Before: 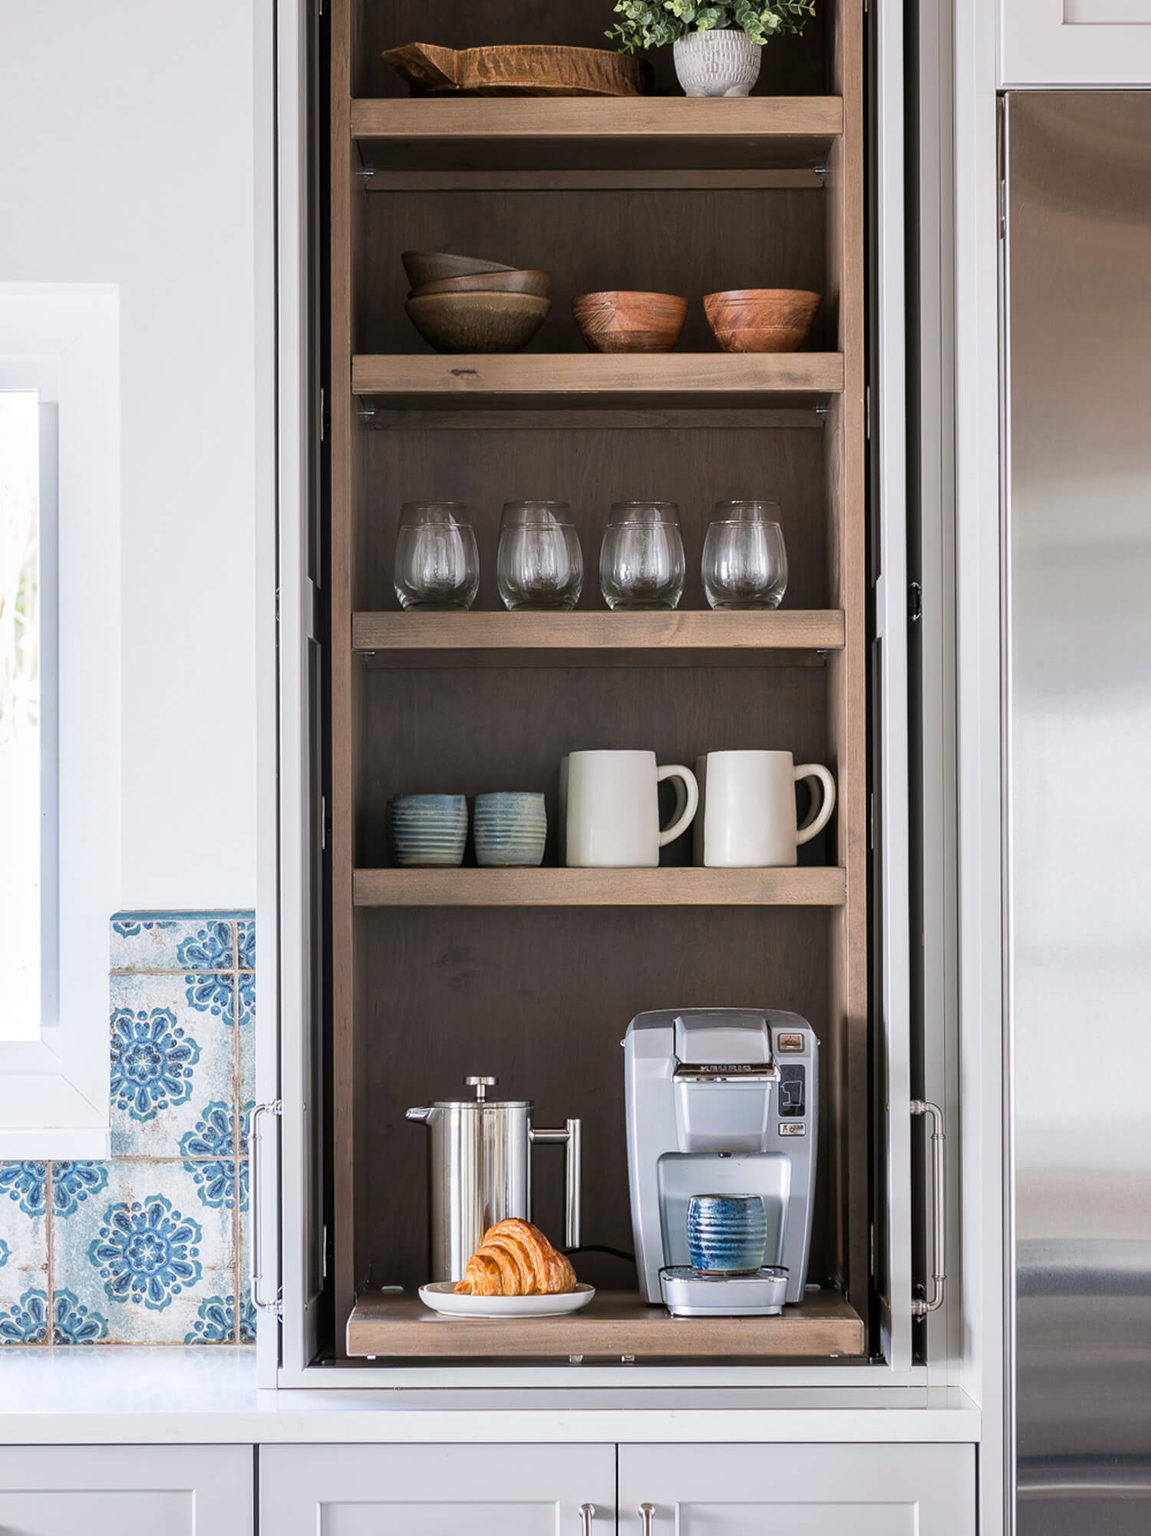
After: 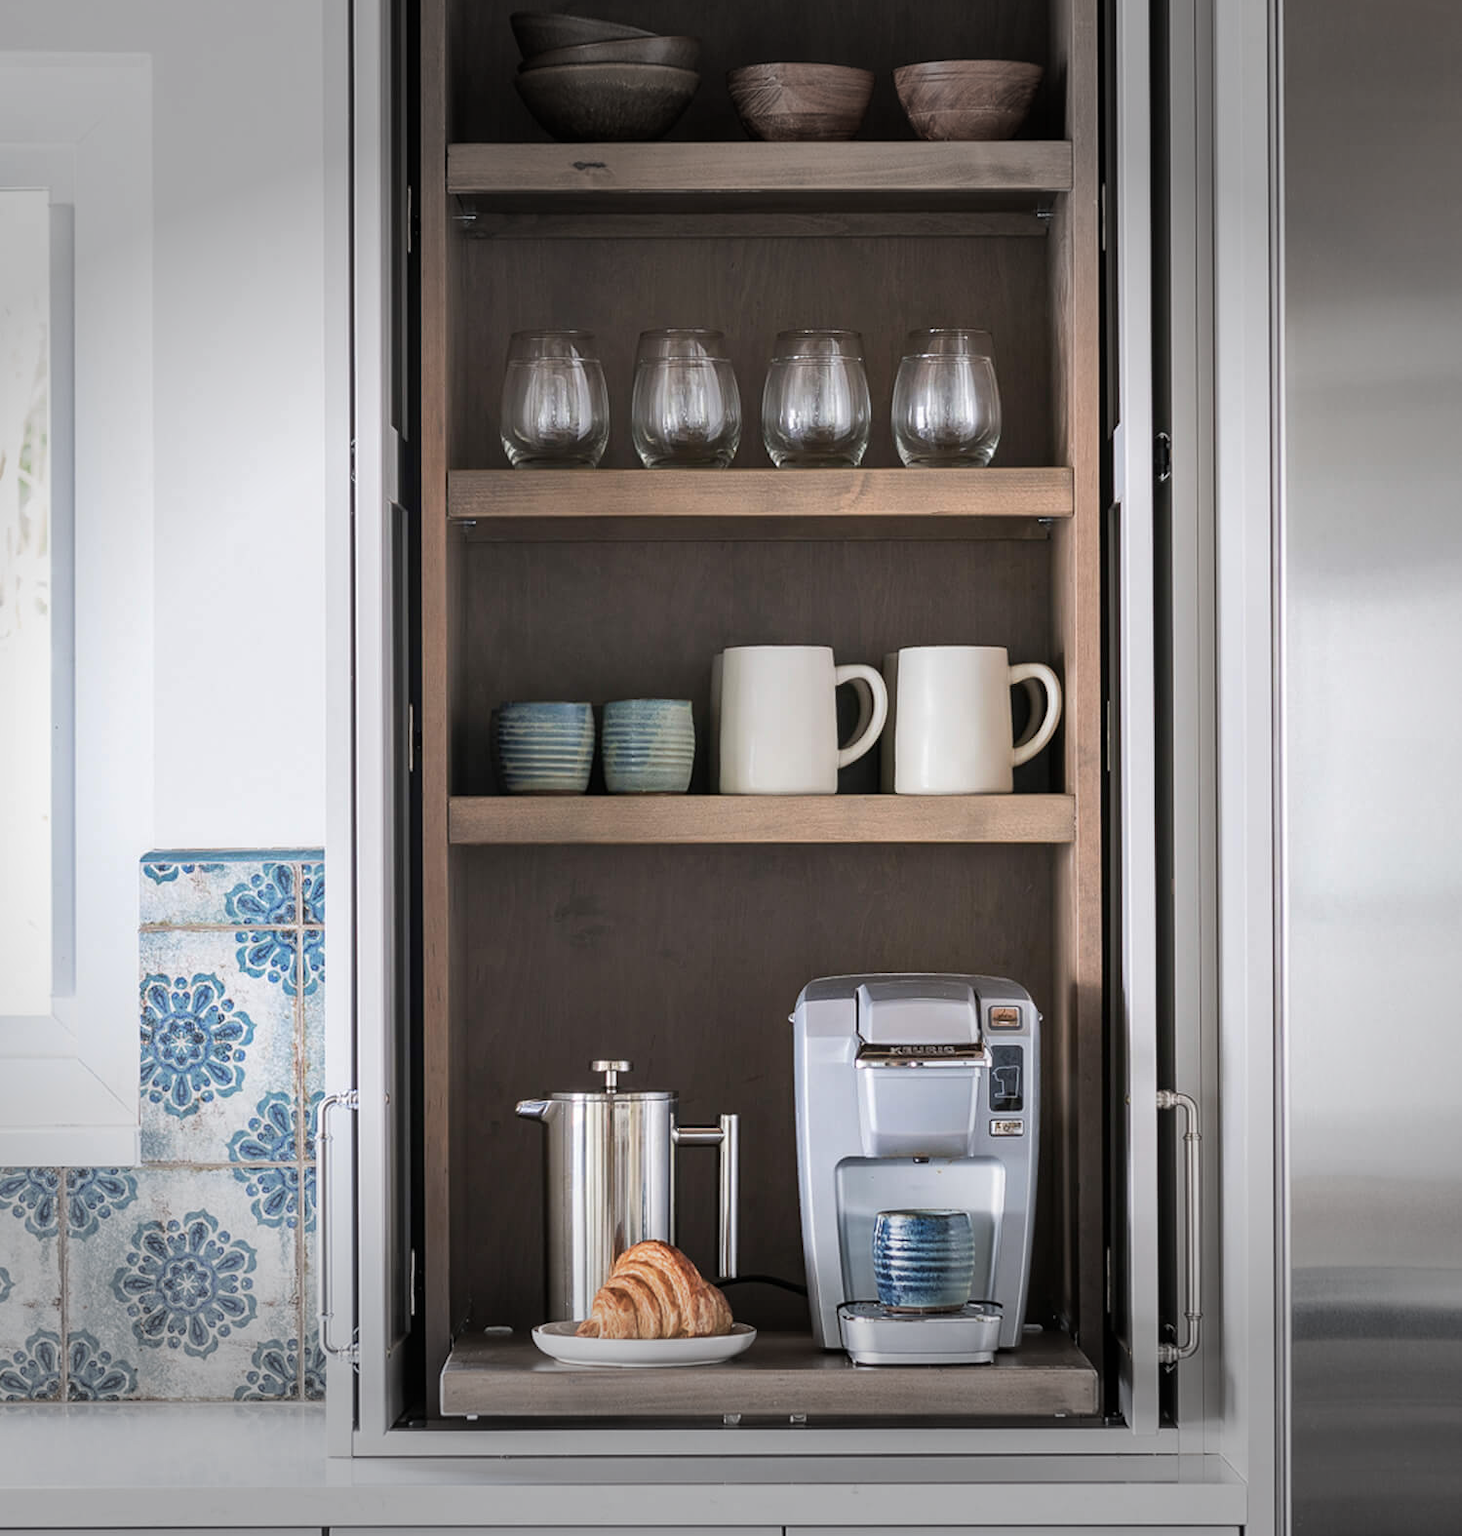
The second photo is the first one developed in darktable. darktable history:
vignetting: fall-off start 79.43%, saturation -0.649, width/height ratio 1.327, unbound false
crop and rotate: top 15.774%, bottom 5.506%
